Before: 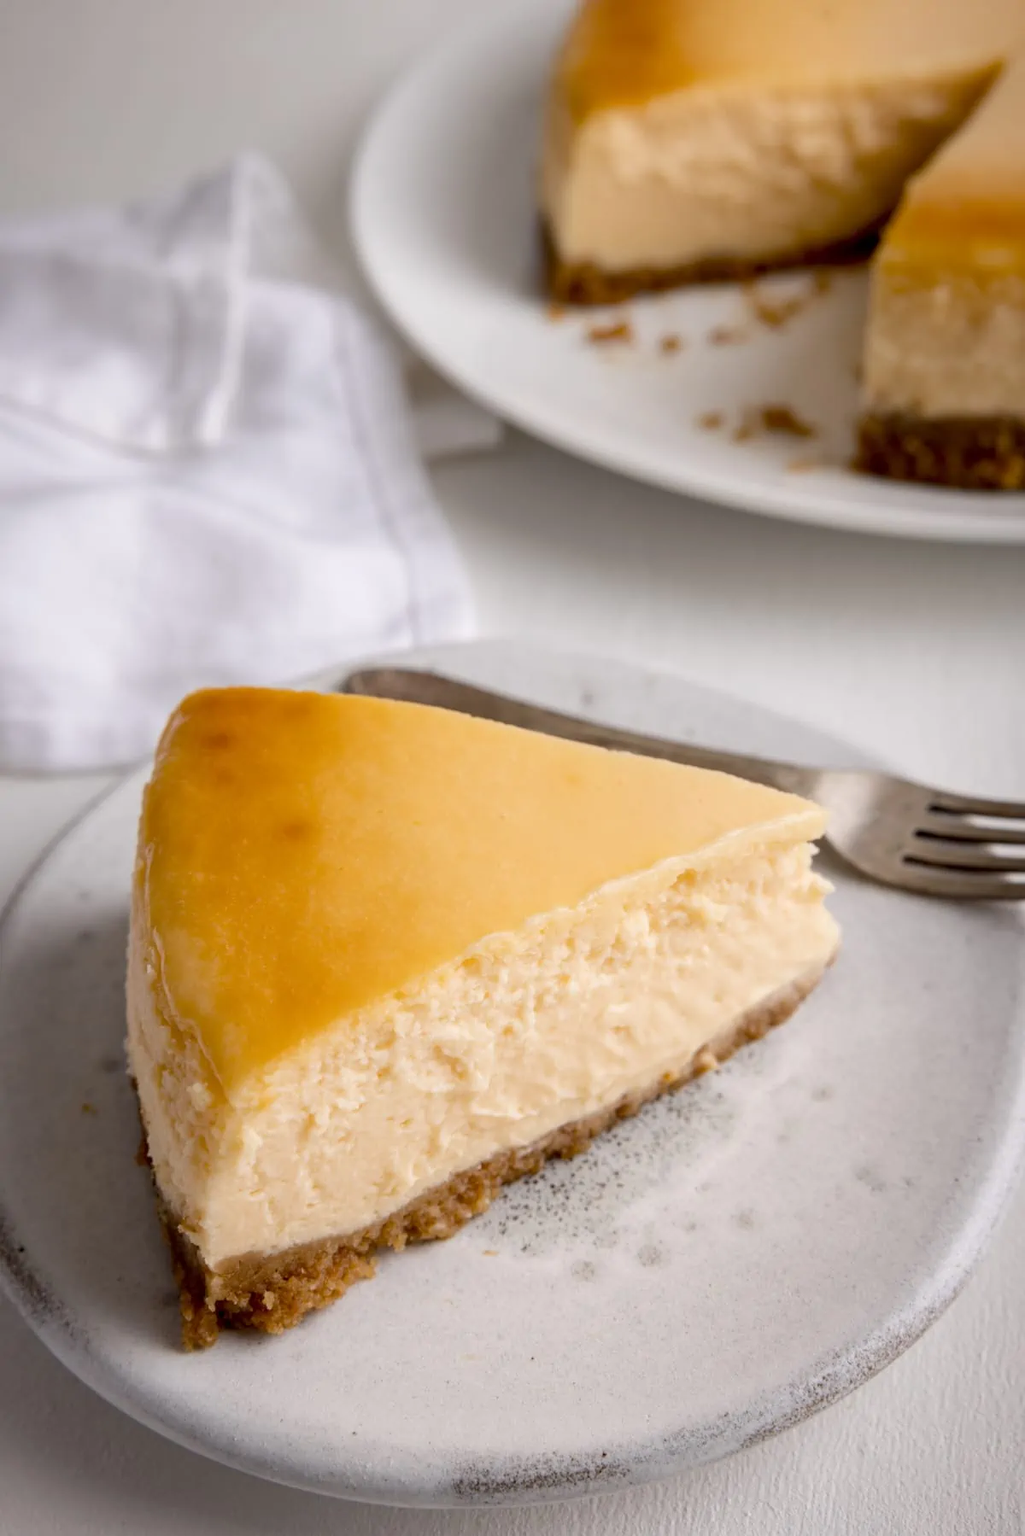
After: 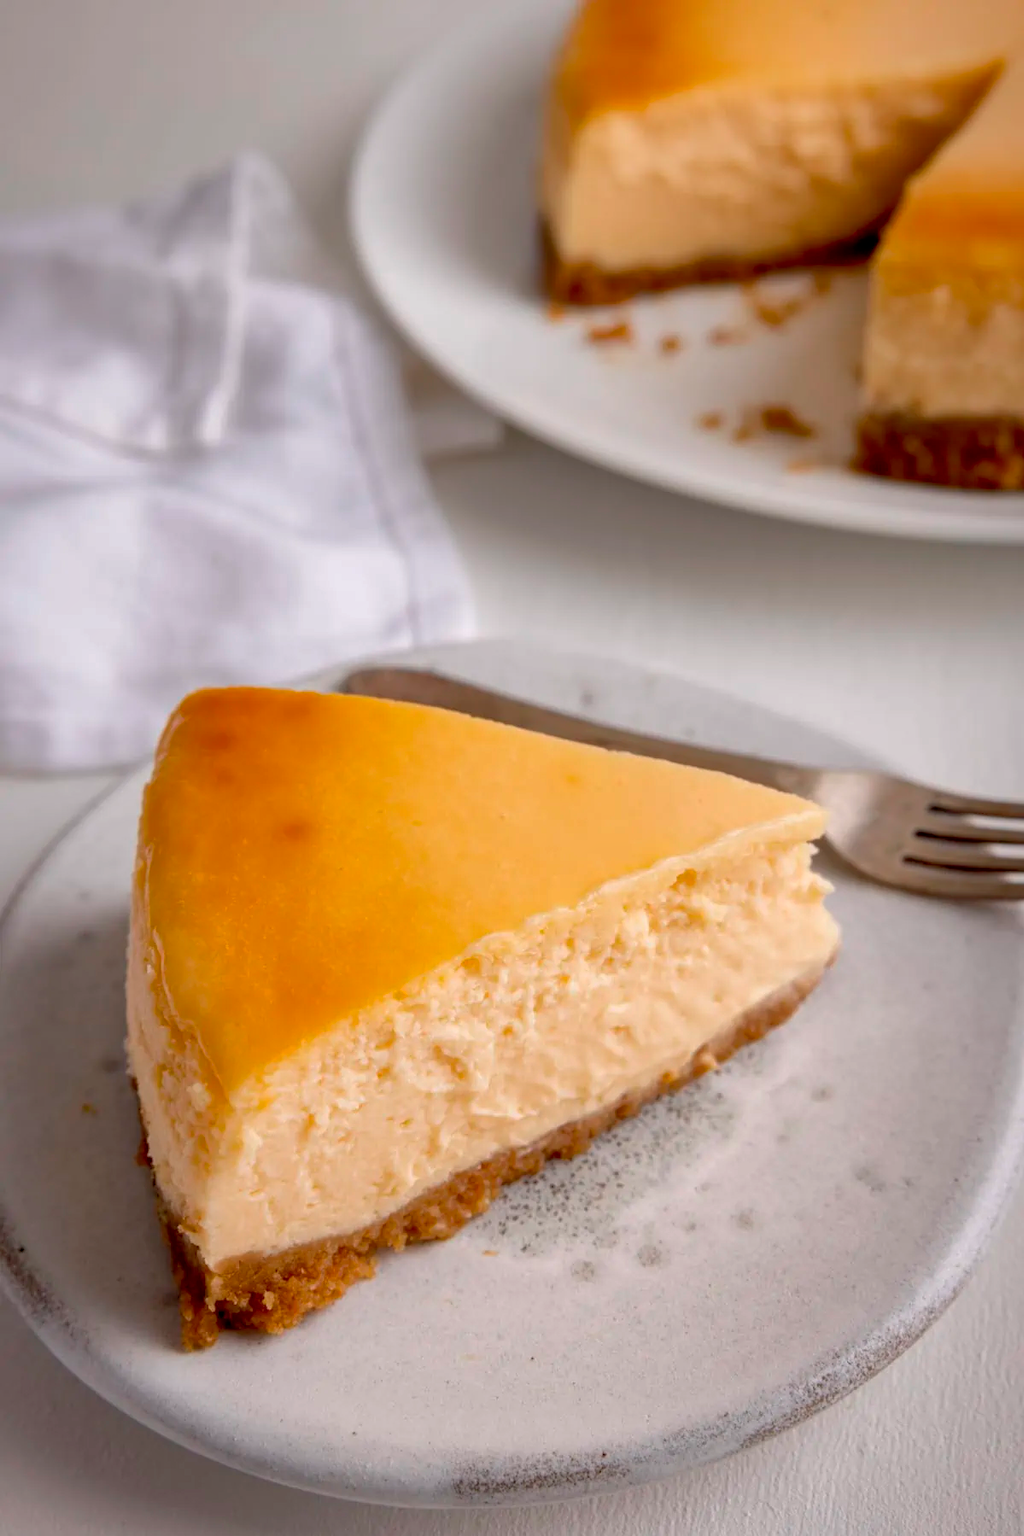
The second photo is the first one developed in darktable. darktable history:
contrast brightness saturation: saturation 0.131
shadows and highlights: on, module defaults
